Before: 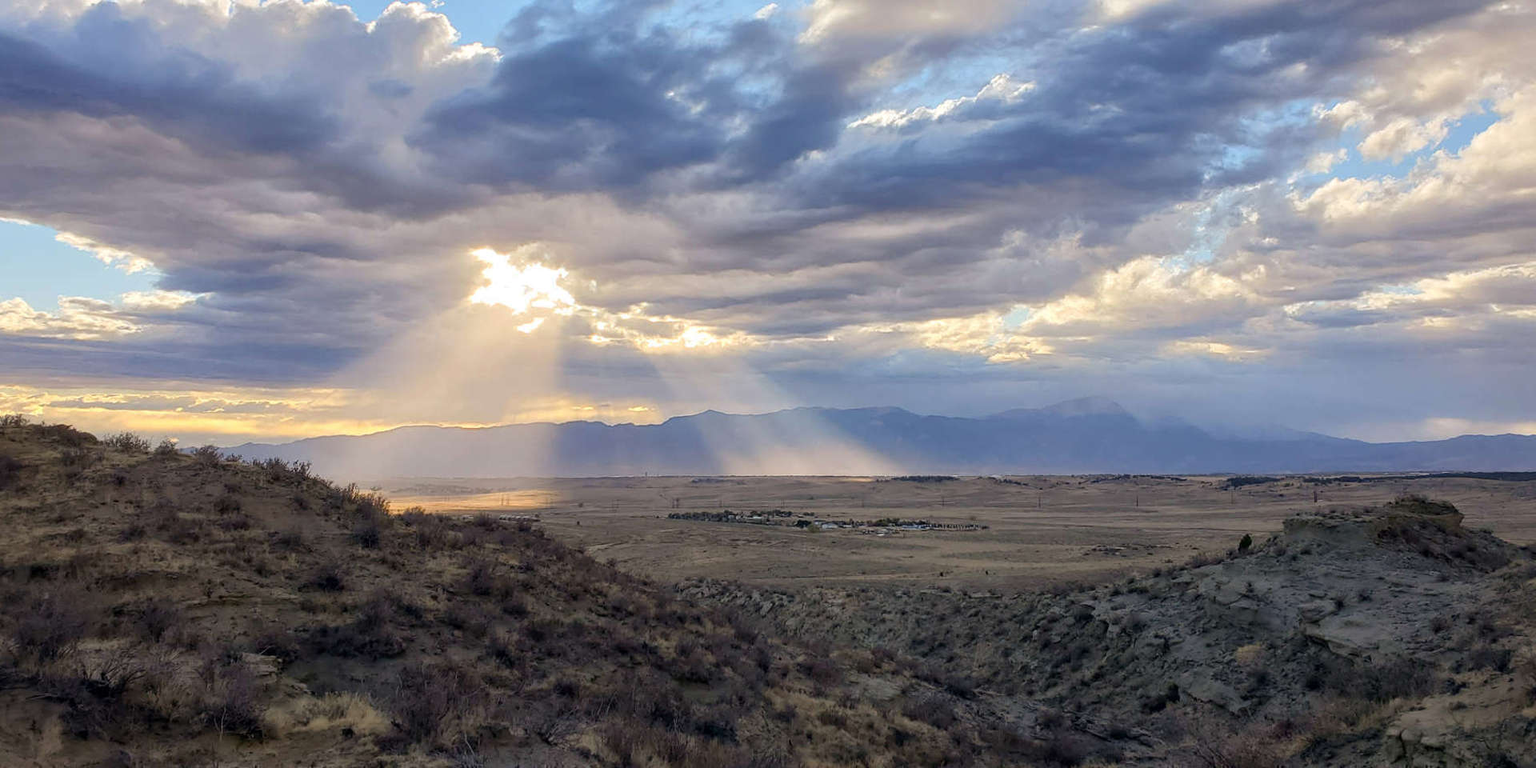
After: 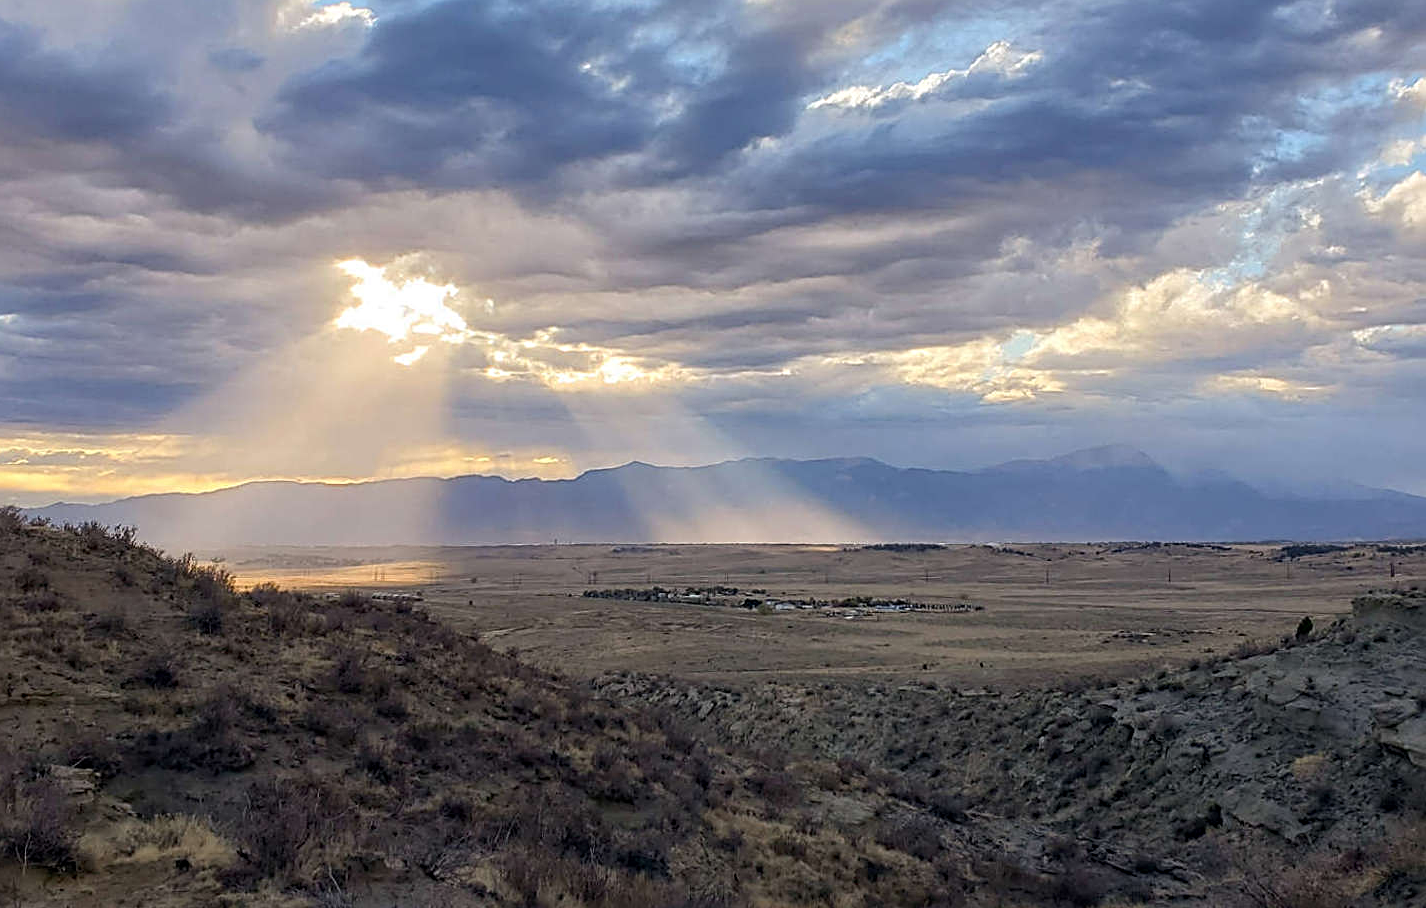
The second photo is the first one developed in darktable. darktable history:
crop and rotate: left 13.166%, top 5.381%, right 12.538%
sharpen: radius 3.091
